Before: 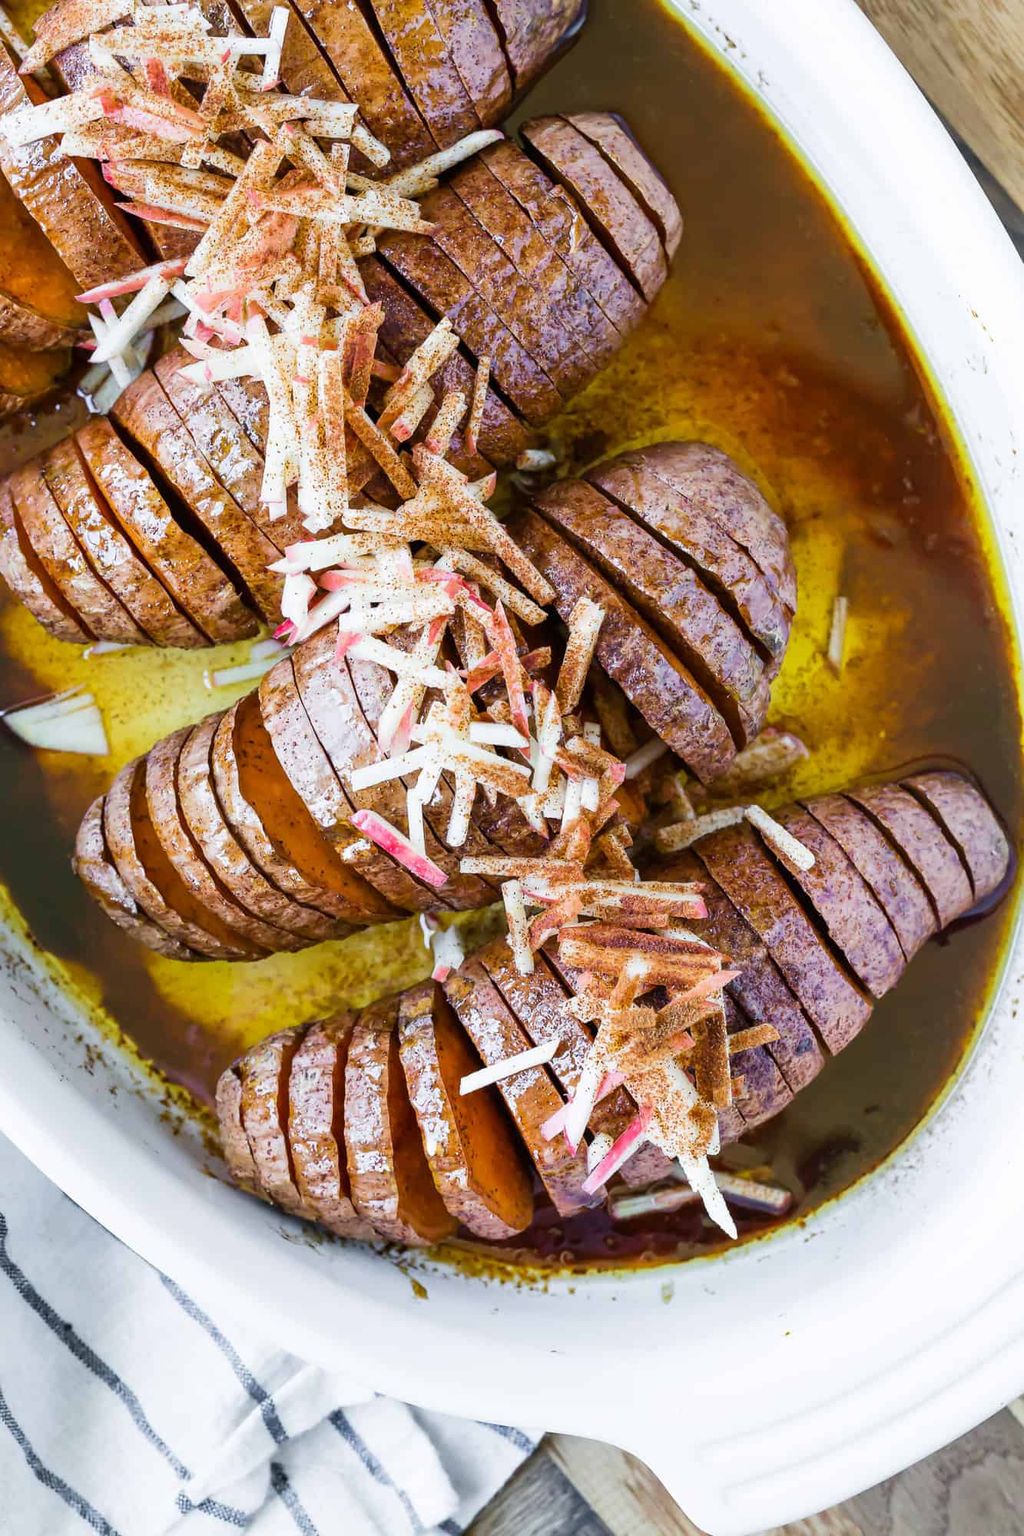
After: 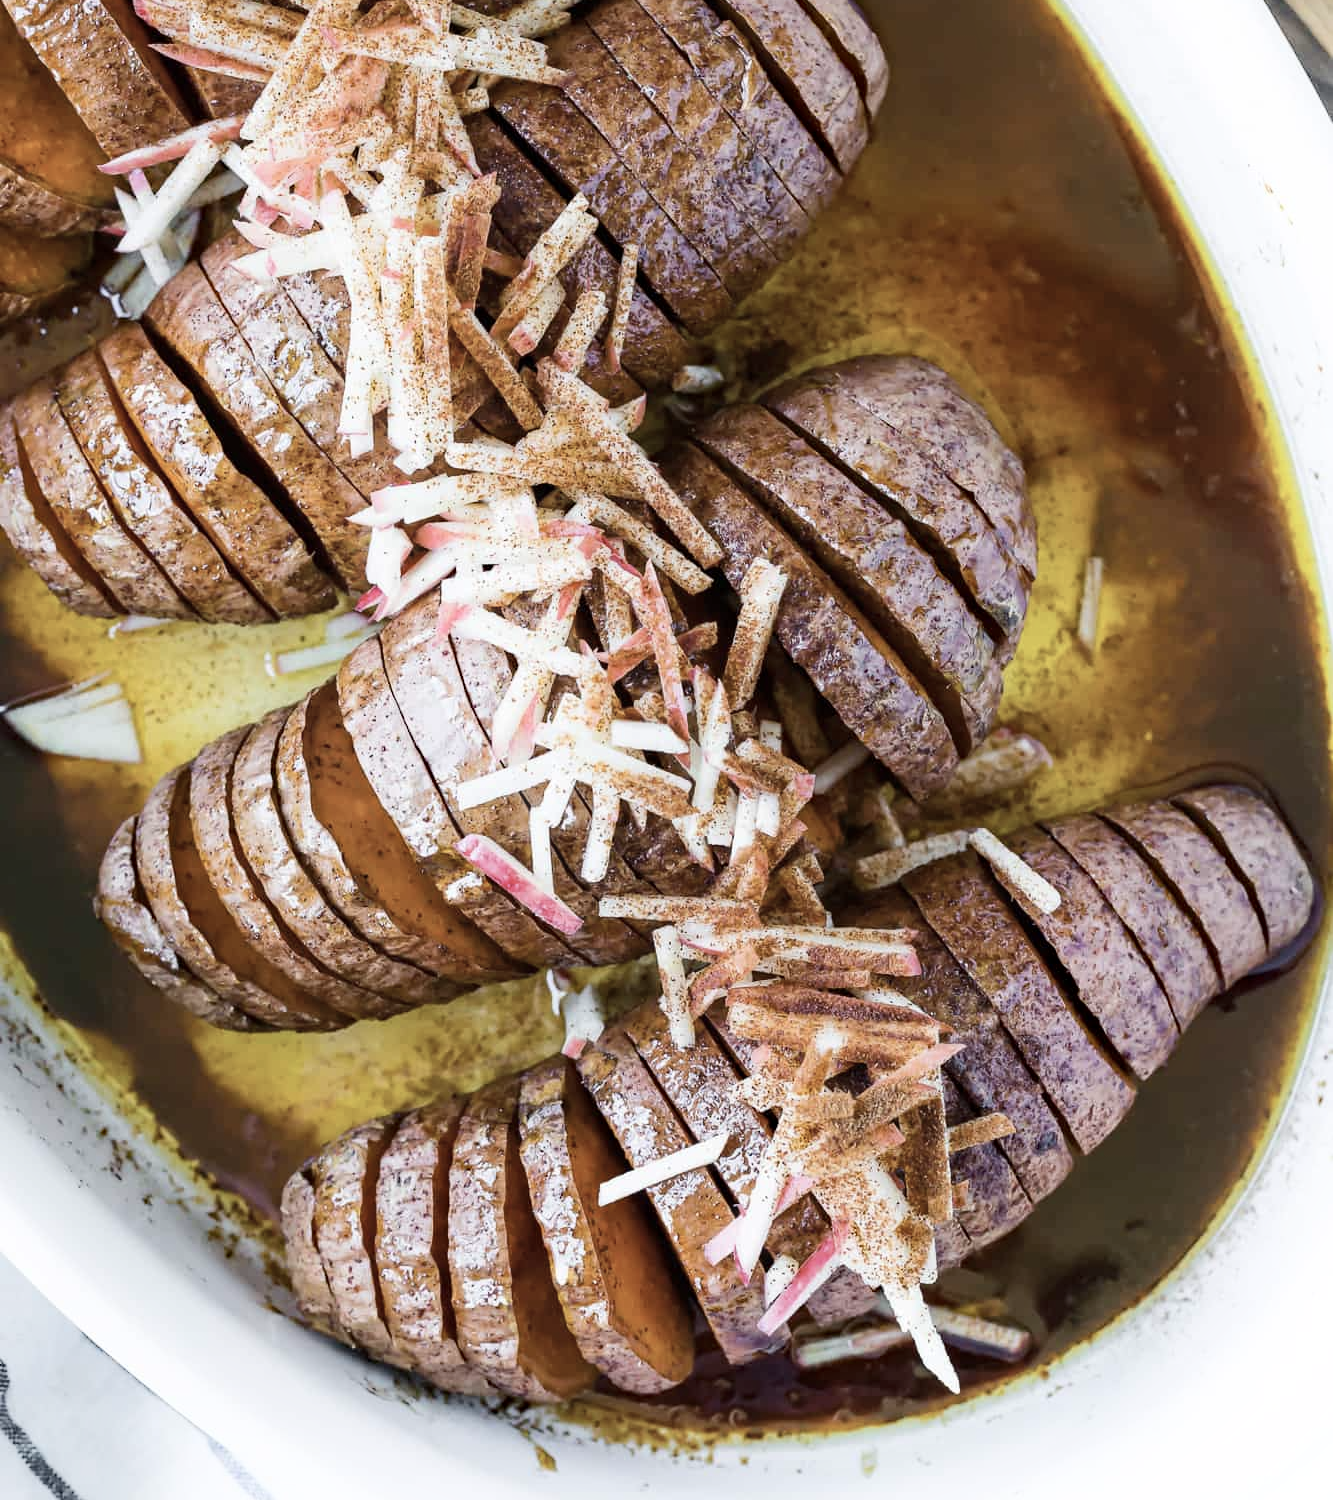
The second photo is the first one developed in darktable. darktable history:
haze removal: adaptive false
shadows and highlights: shadows -39.31, highlights 63.68, soften with gaussian
crop: top 11.042%, bottom 13.922%
contrast brightness saturation: contrast 0.095, saturation -0.353
